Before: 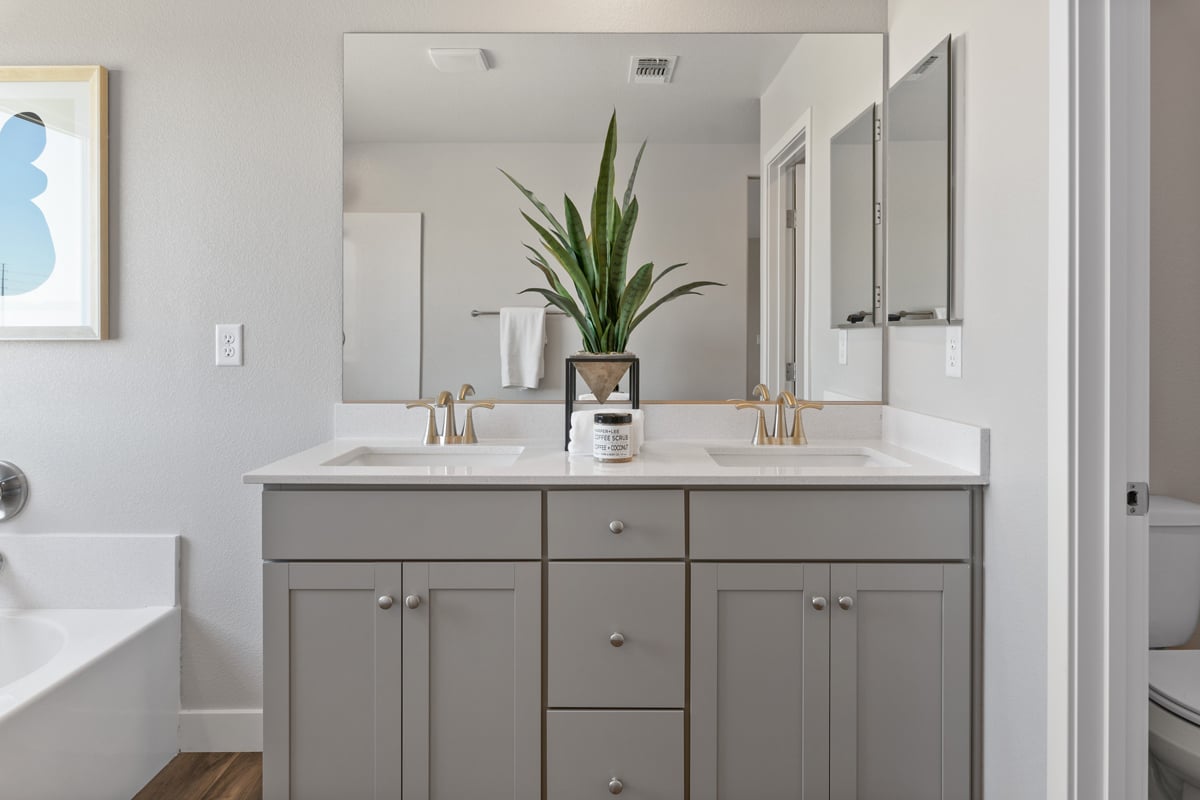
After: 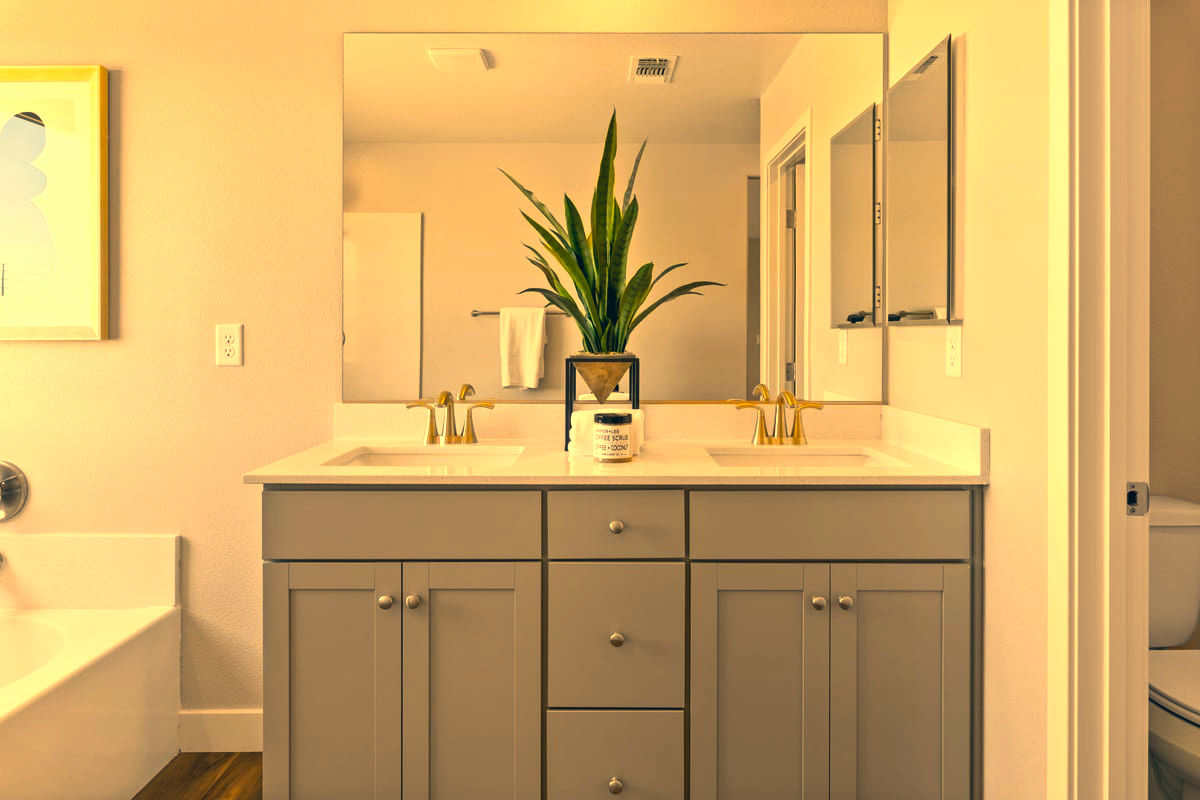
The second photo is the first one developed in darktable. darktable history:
color correction: highlights a* 10.32, highlights b* 14.66, shadows a* -9.59, shadows b* -15.02
white balance: red 1.138, green 0.996, blue 0.812
color balance rgb: linear chroma grading › global chroma 9%, perceptual saturation grading › global saturation 36%, perceptual brilliance grading › global brilliance 15%, perceptual brilliance grading › shadows -35%, global vibrance 15%
